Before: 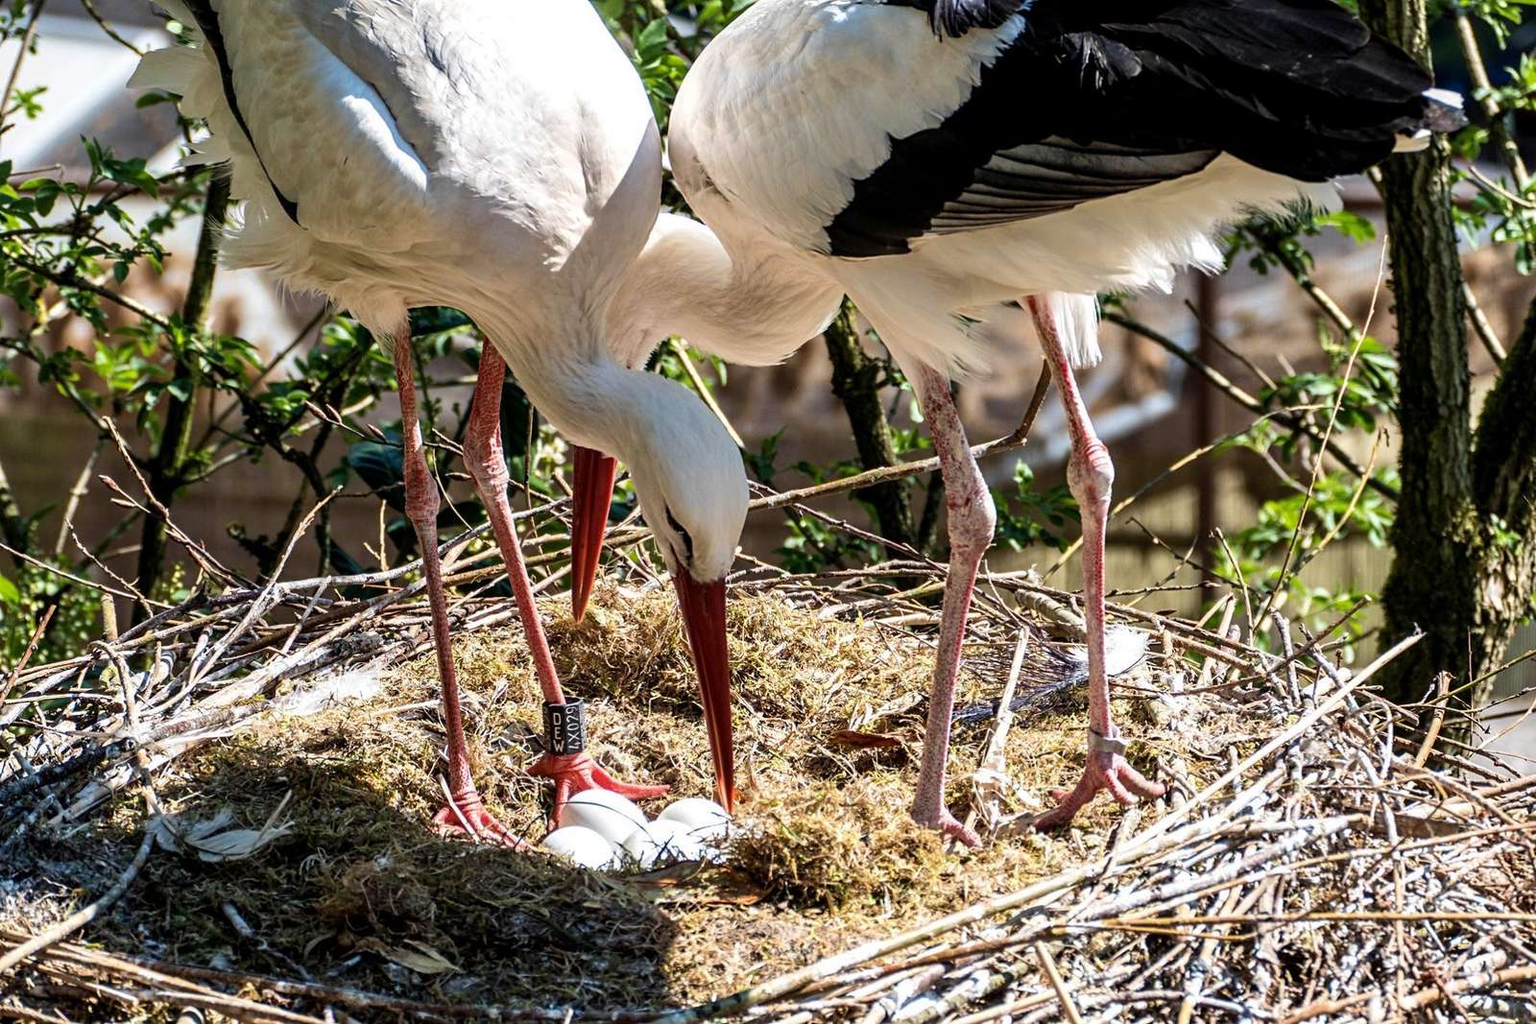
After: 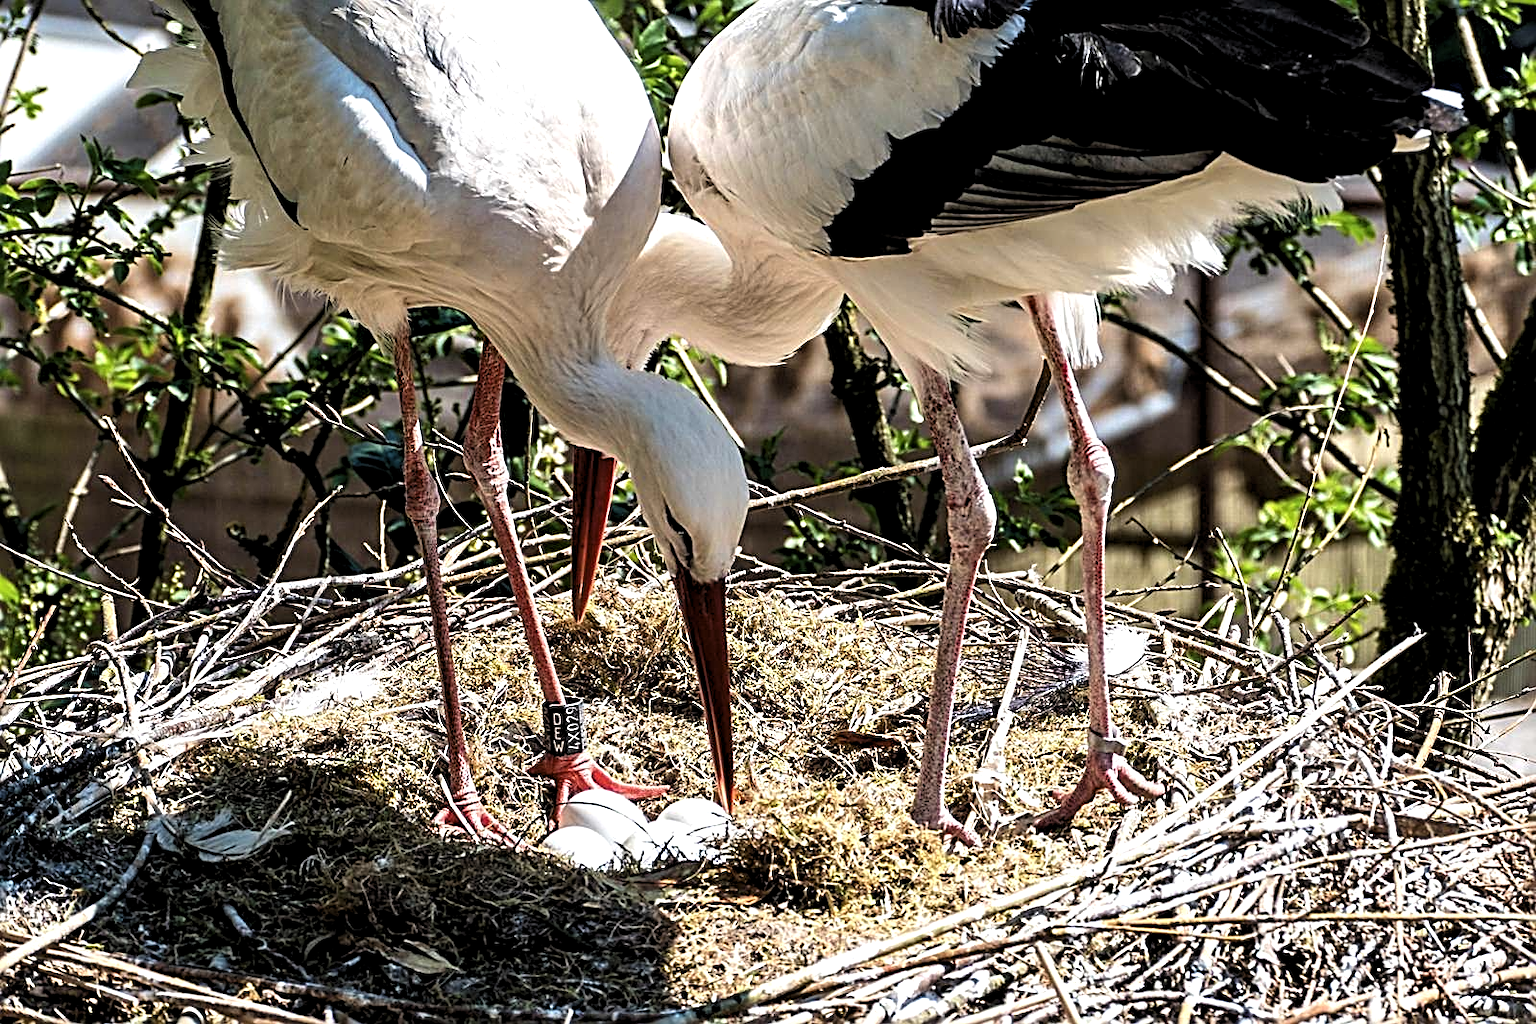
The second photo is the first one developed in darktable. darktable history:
contrast brightness saturation: contrast 0.01, saturation -0.065
levels: levels [0.062, 0.494, 0.925]
sharpen: radius 2.794, amount 0.709
